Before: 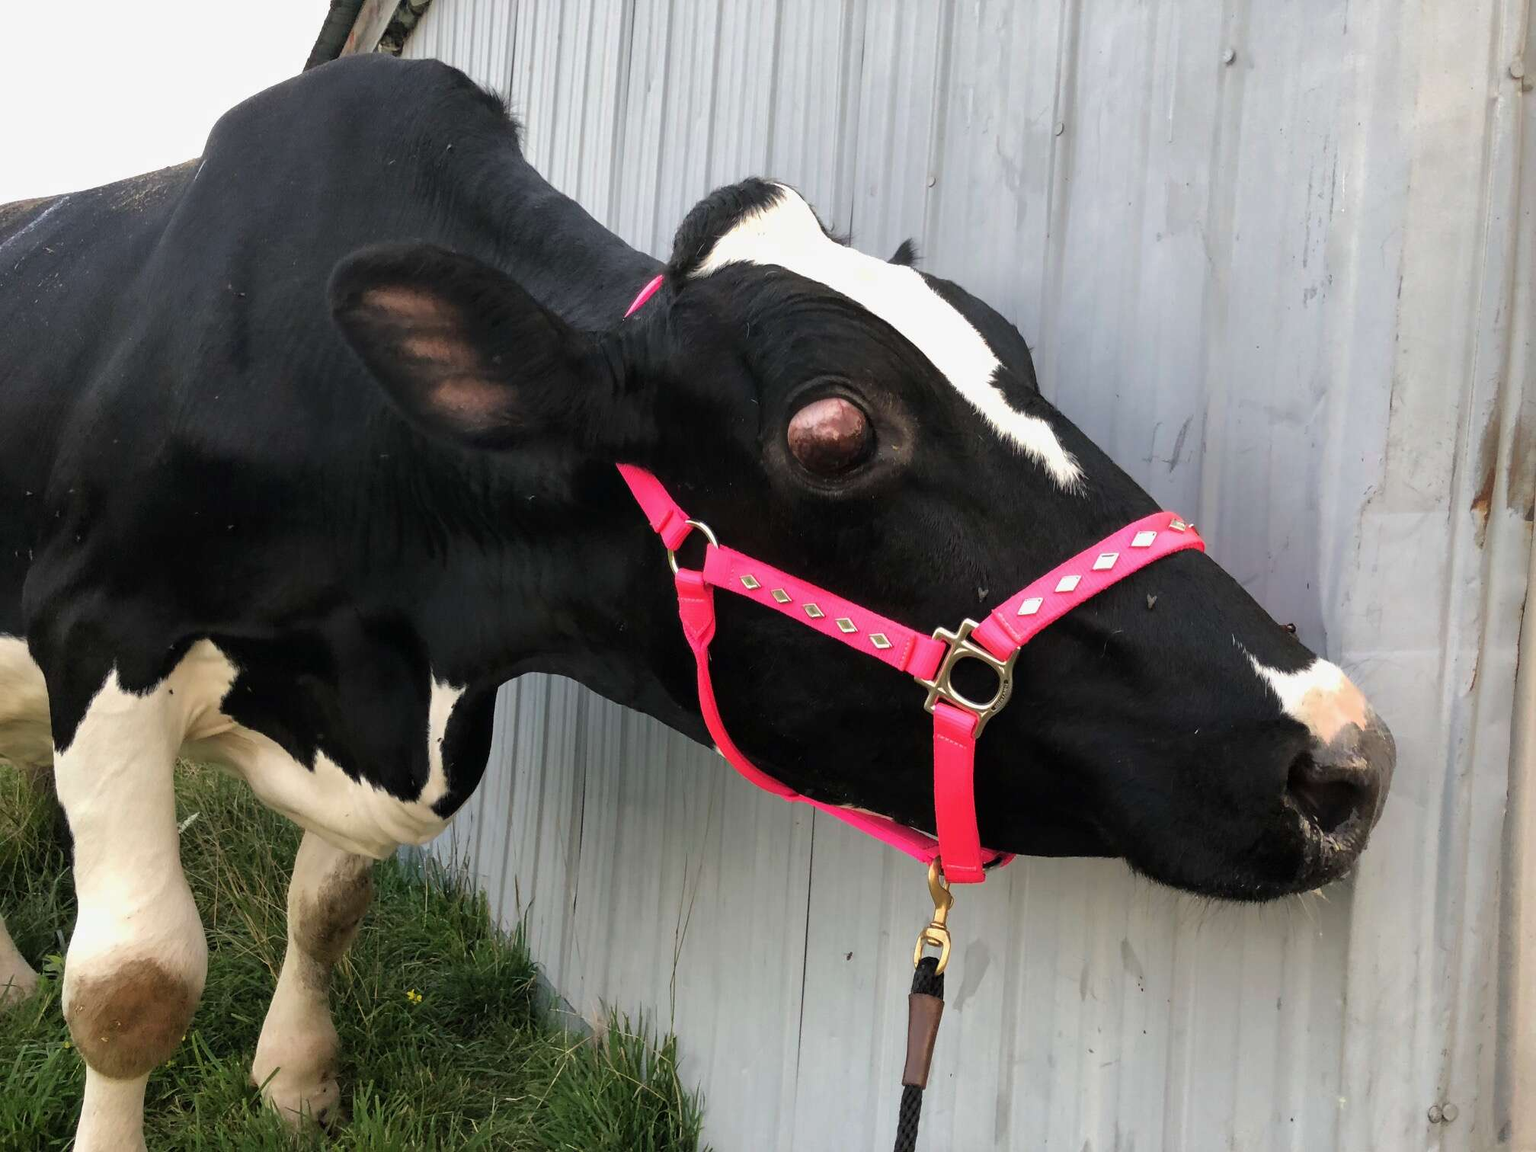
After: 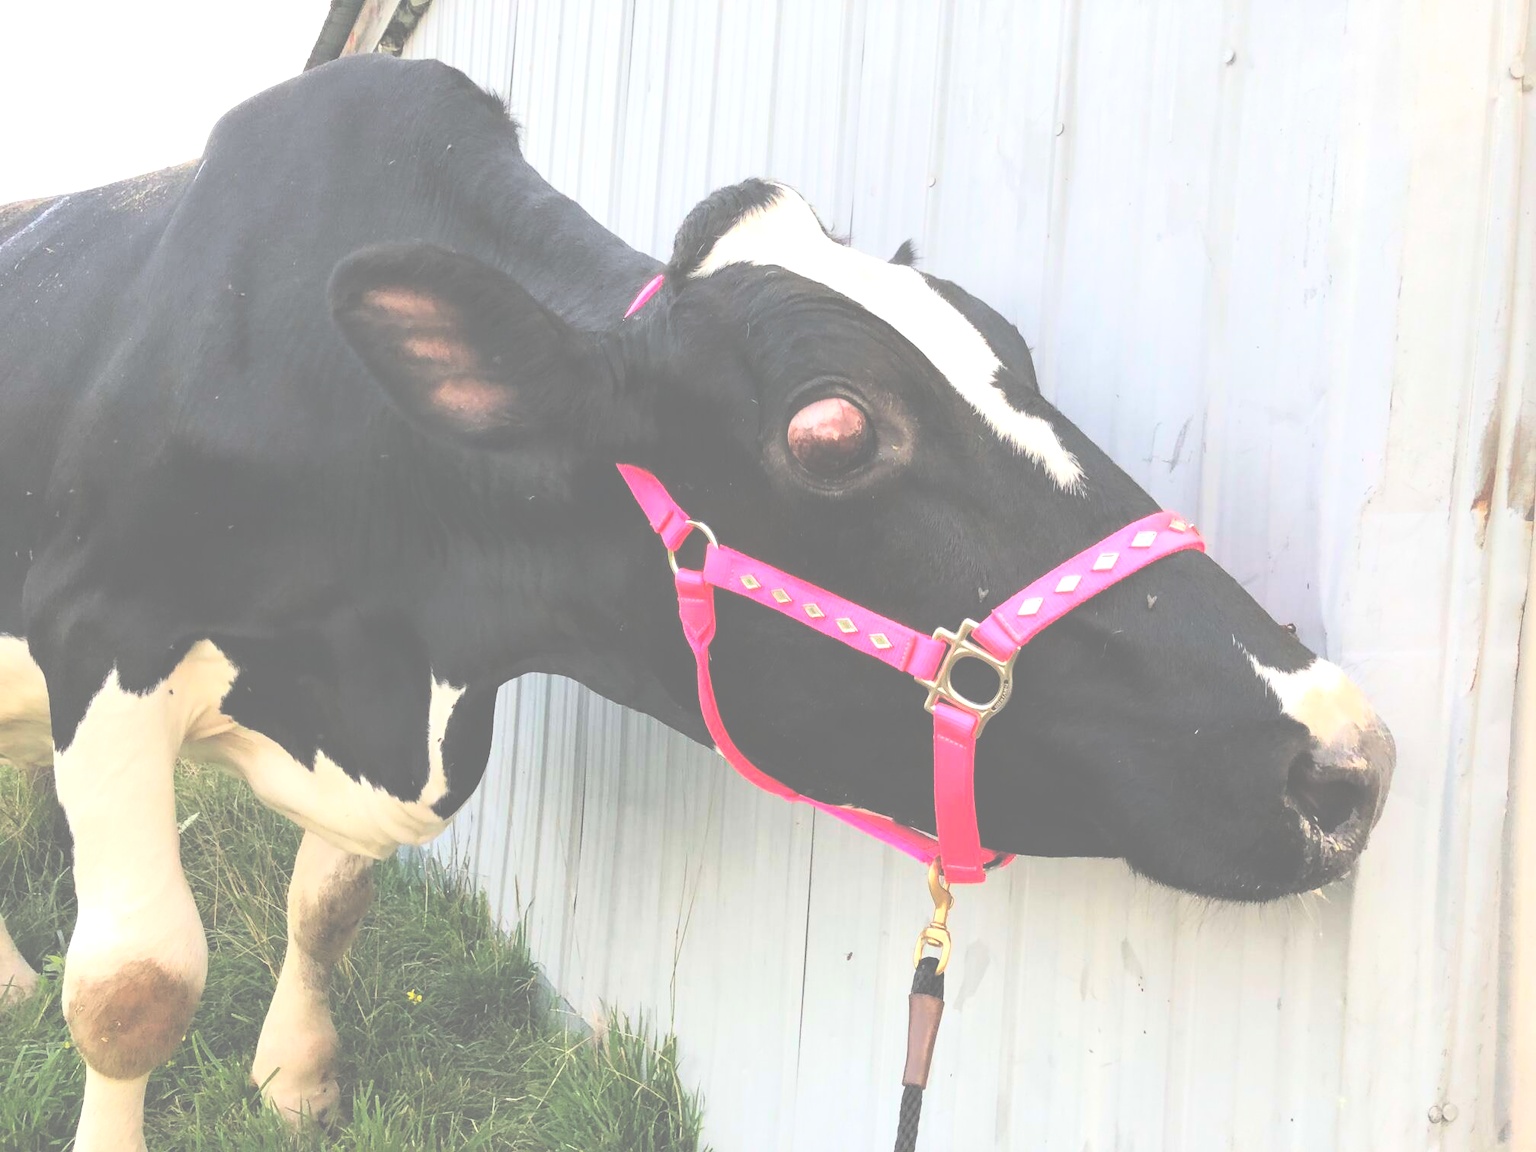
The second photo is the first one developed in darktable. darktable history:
exposure: black level correction -0.072, exposure 0.501 EV, compensate highlight preservation false
base curve: curves: ch0 [(0, 0) (0.028, 0.03) (0.121, 0.232) (0.46, 0.748) (0.859, 0.968) (1, 1)]
